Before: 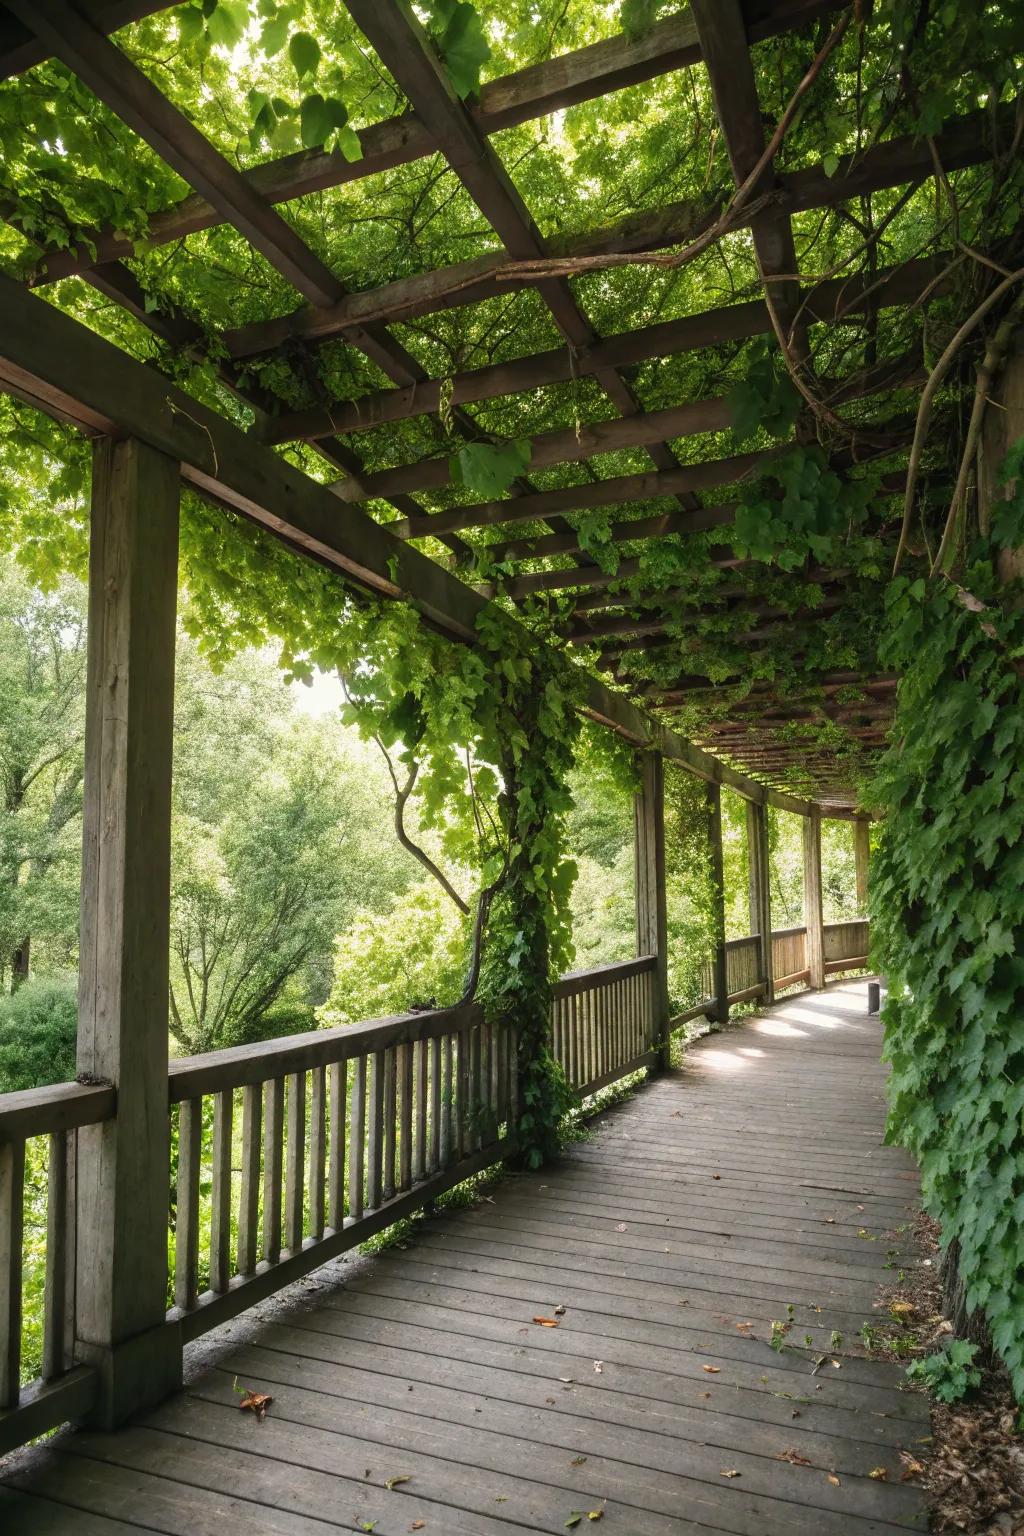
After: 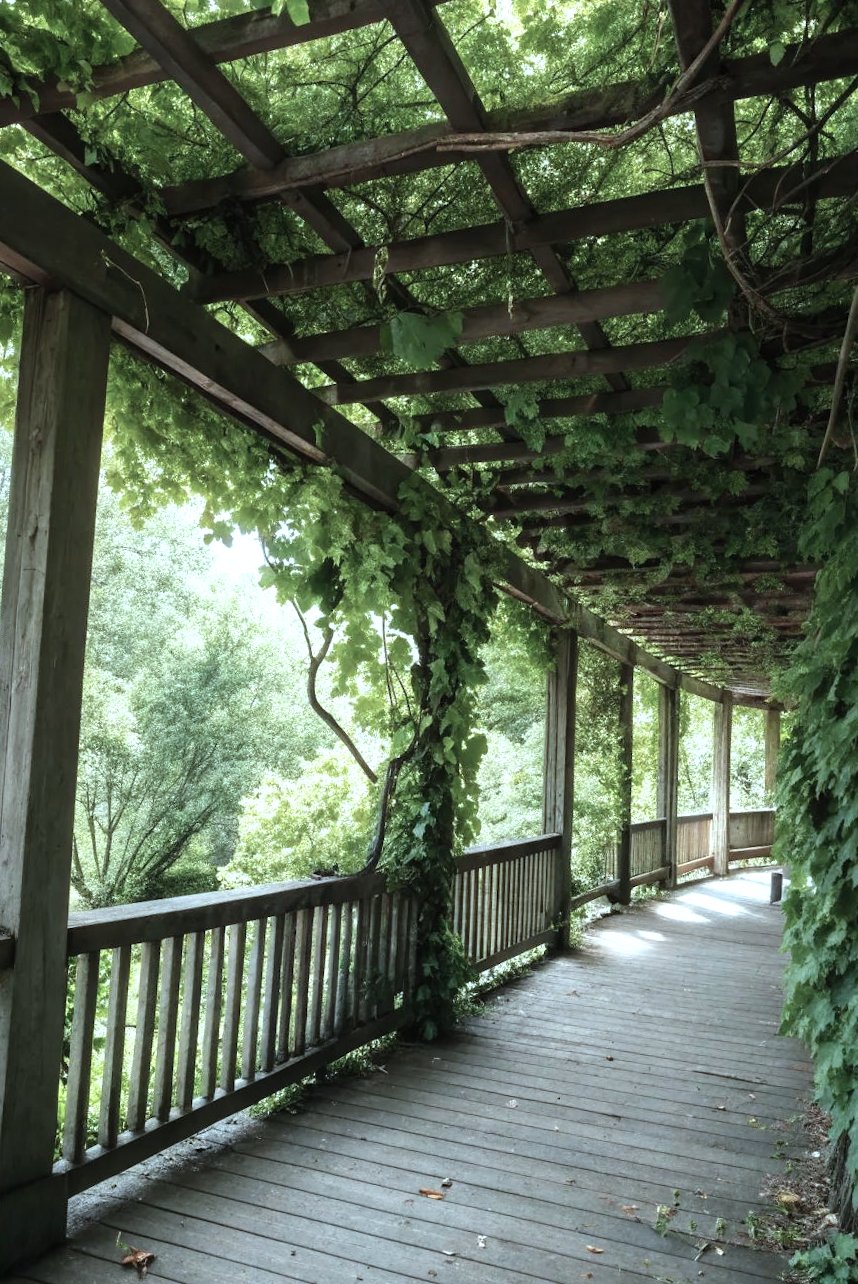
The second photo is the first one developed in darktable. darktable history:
tone equalizer: -8 EV -0.417 EV, -7 EV -0.394 EV, -6 EV -0.321 EV, -5 EV -0.256 EV, -3 EV 0.254 EV, -2 EV 0.353 EV, -1 EV 0.389 EV, +0 EV 0.447 EV, mask exposure compensation -0.489 EV
color correction: highlights a* -12.26, highlights b* -17.99, saturation 0.697
crop and rotate: angle -3°, left 5.13%, top 5.194%, right 4.615%, bottom 4.758%
